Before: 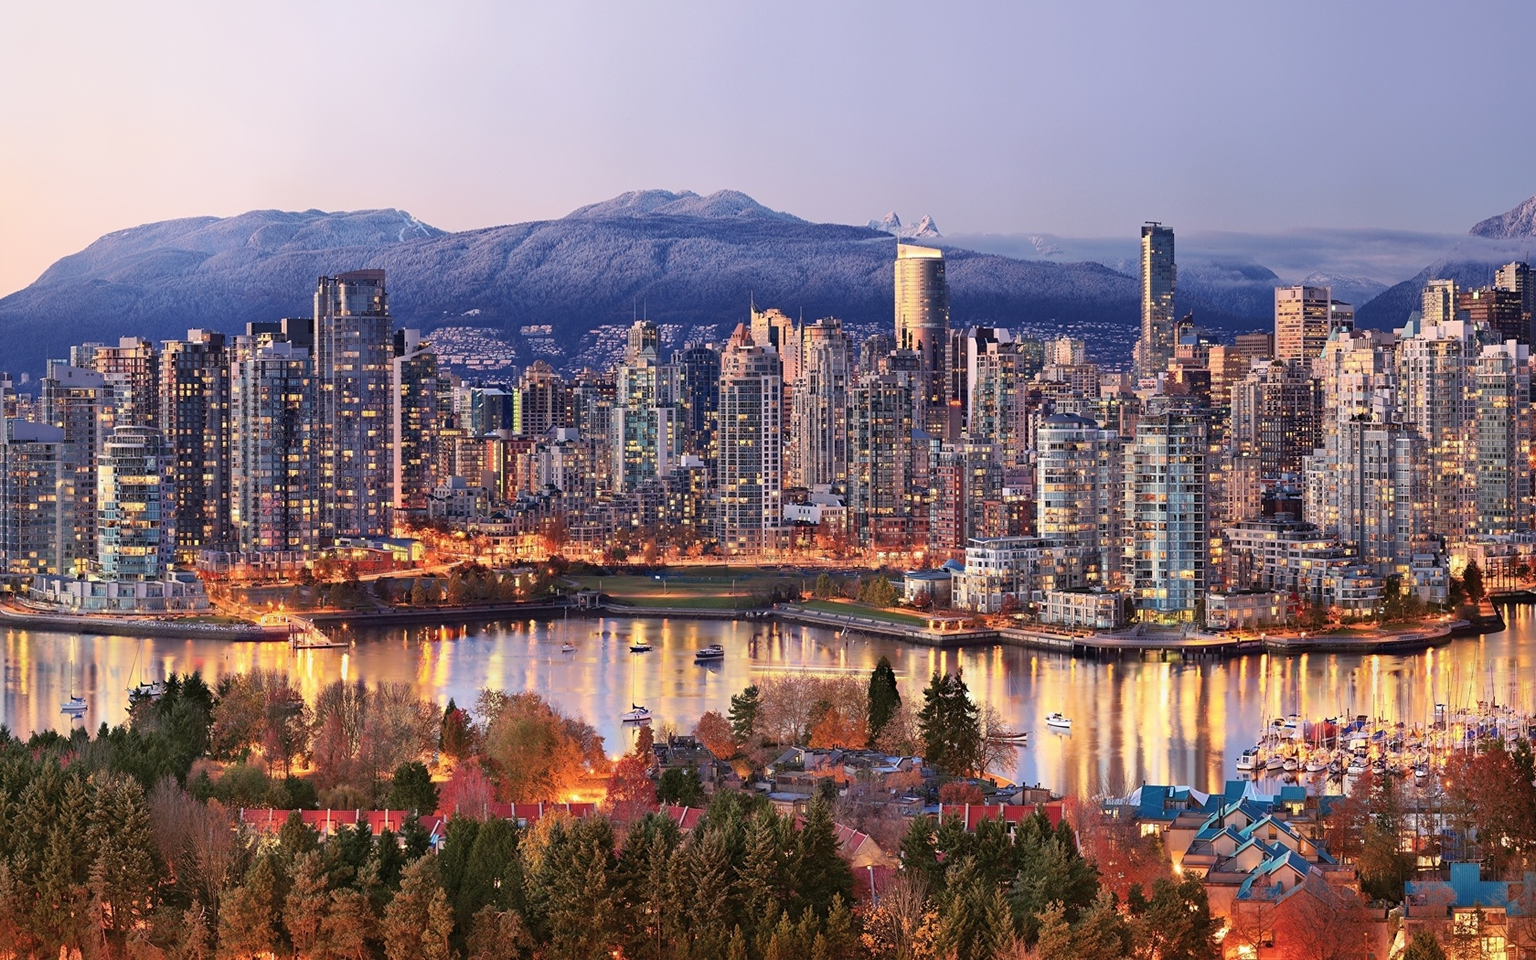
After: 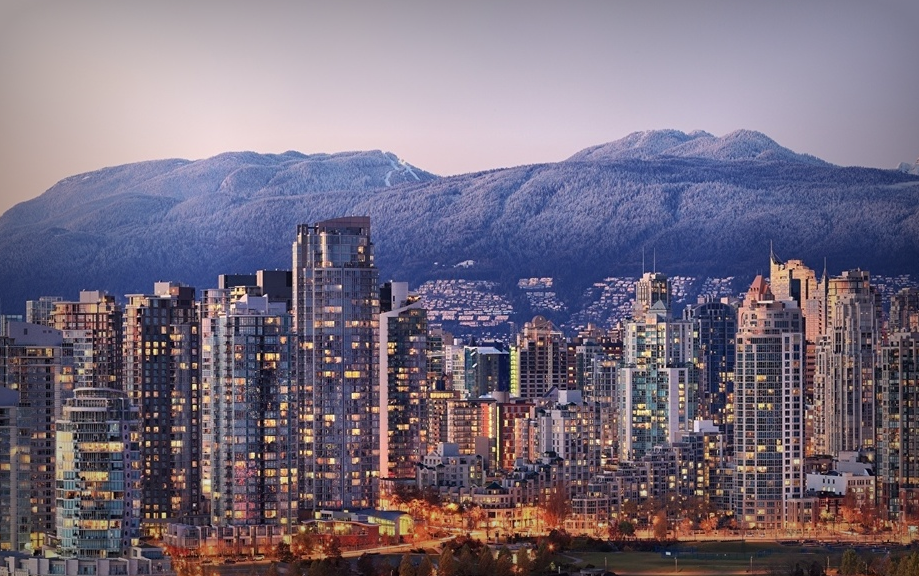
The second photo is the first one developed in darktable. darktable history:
crop and rotate: left 3.047%, top 7.509%, right 42.236%, bottom 37.598%
vignetting: fall-off start 53.2%, brightness -0.594, saturation 0, automatic ratio true, width/height ratio 1.313, shape 0.22, unbound false
